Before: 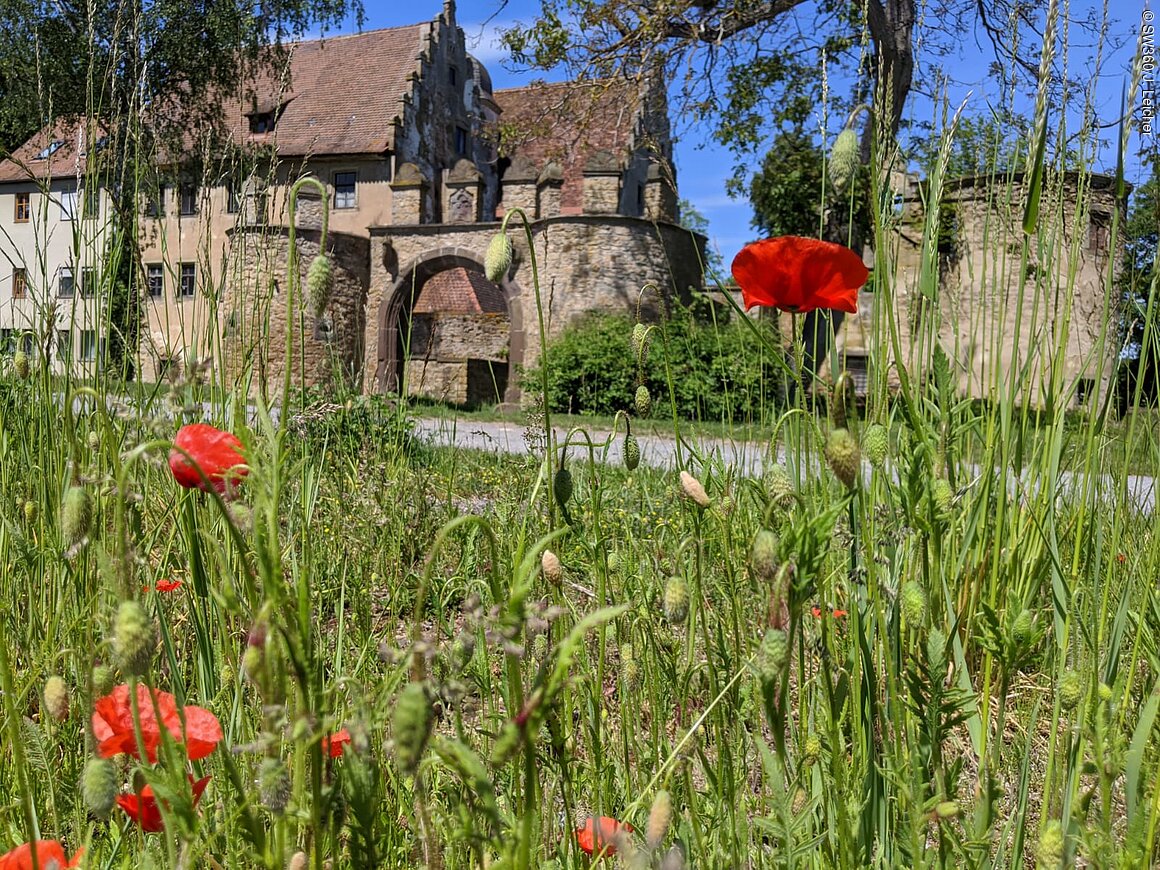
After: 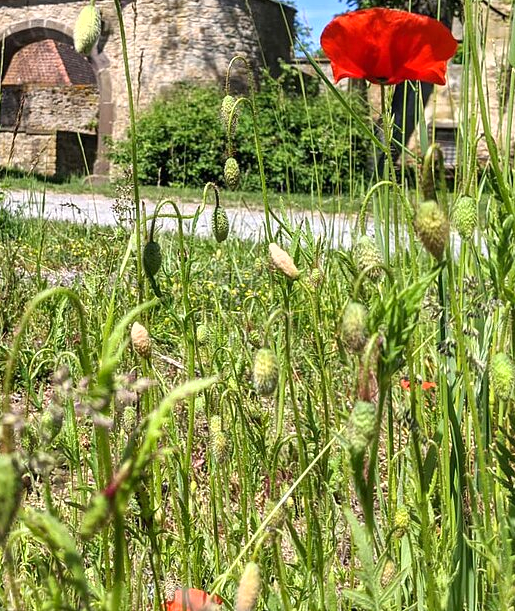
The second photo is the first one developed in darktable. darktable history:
exposure: black level correction 0, exposure 0.7 EV, compensate exposure bias true, compensate highlight preservation false
crop: left 35.432%, top 26.233%, right 20.145%, bottom 3.432%
shadows and highlights: radius 108.52, shadows 23.73, highlights -59.32, low approximation 0.01, soften with gaussian
